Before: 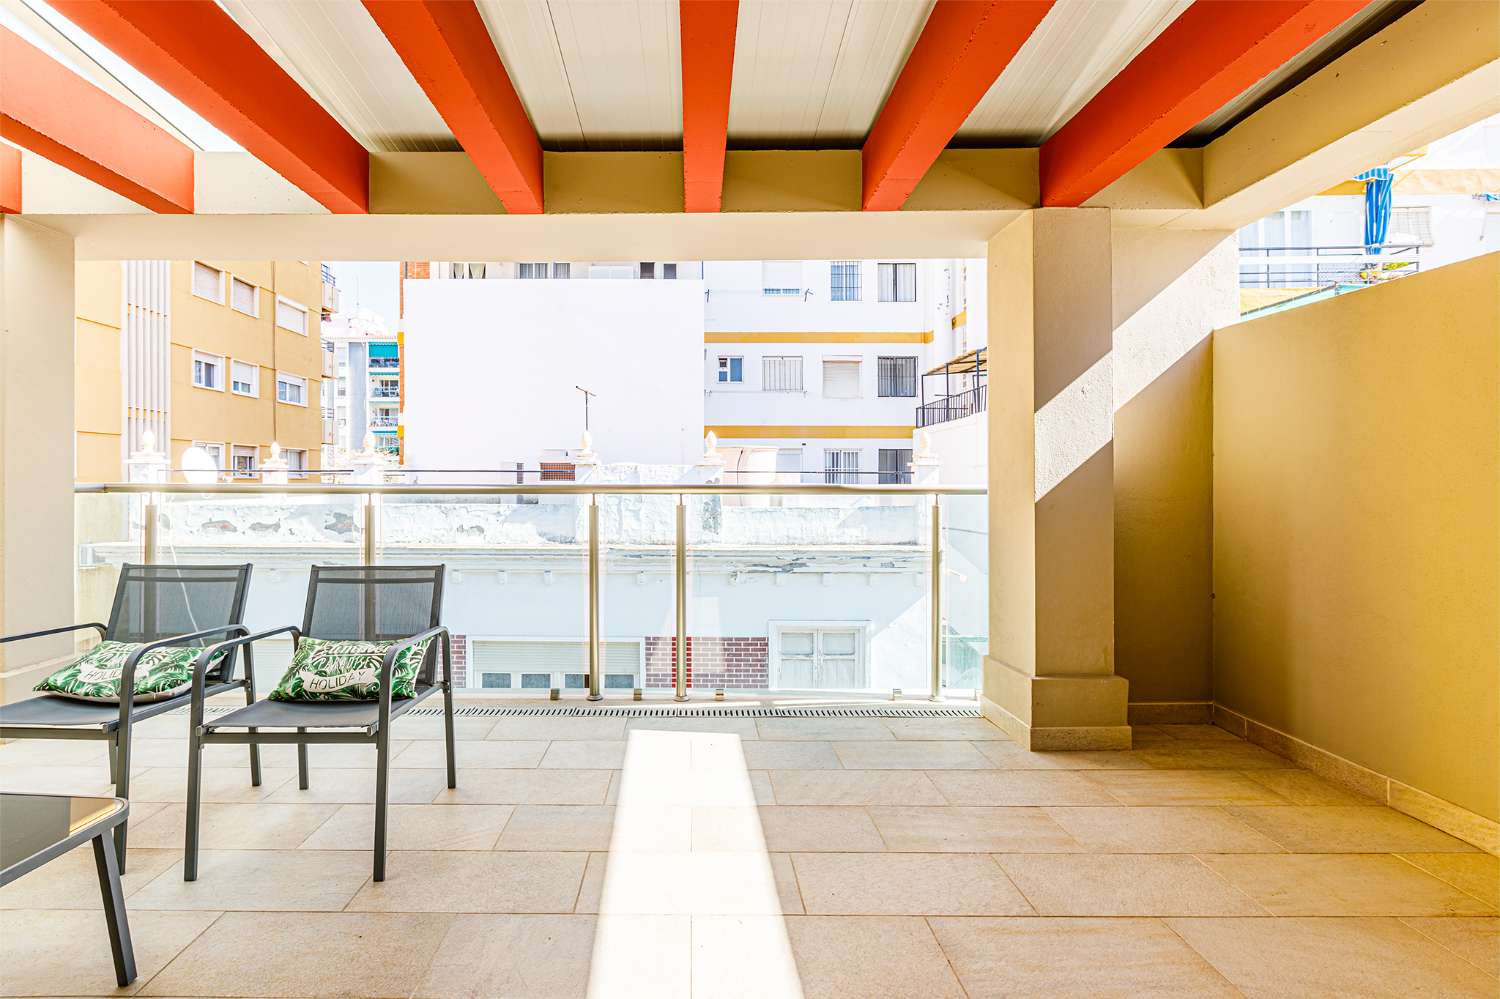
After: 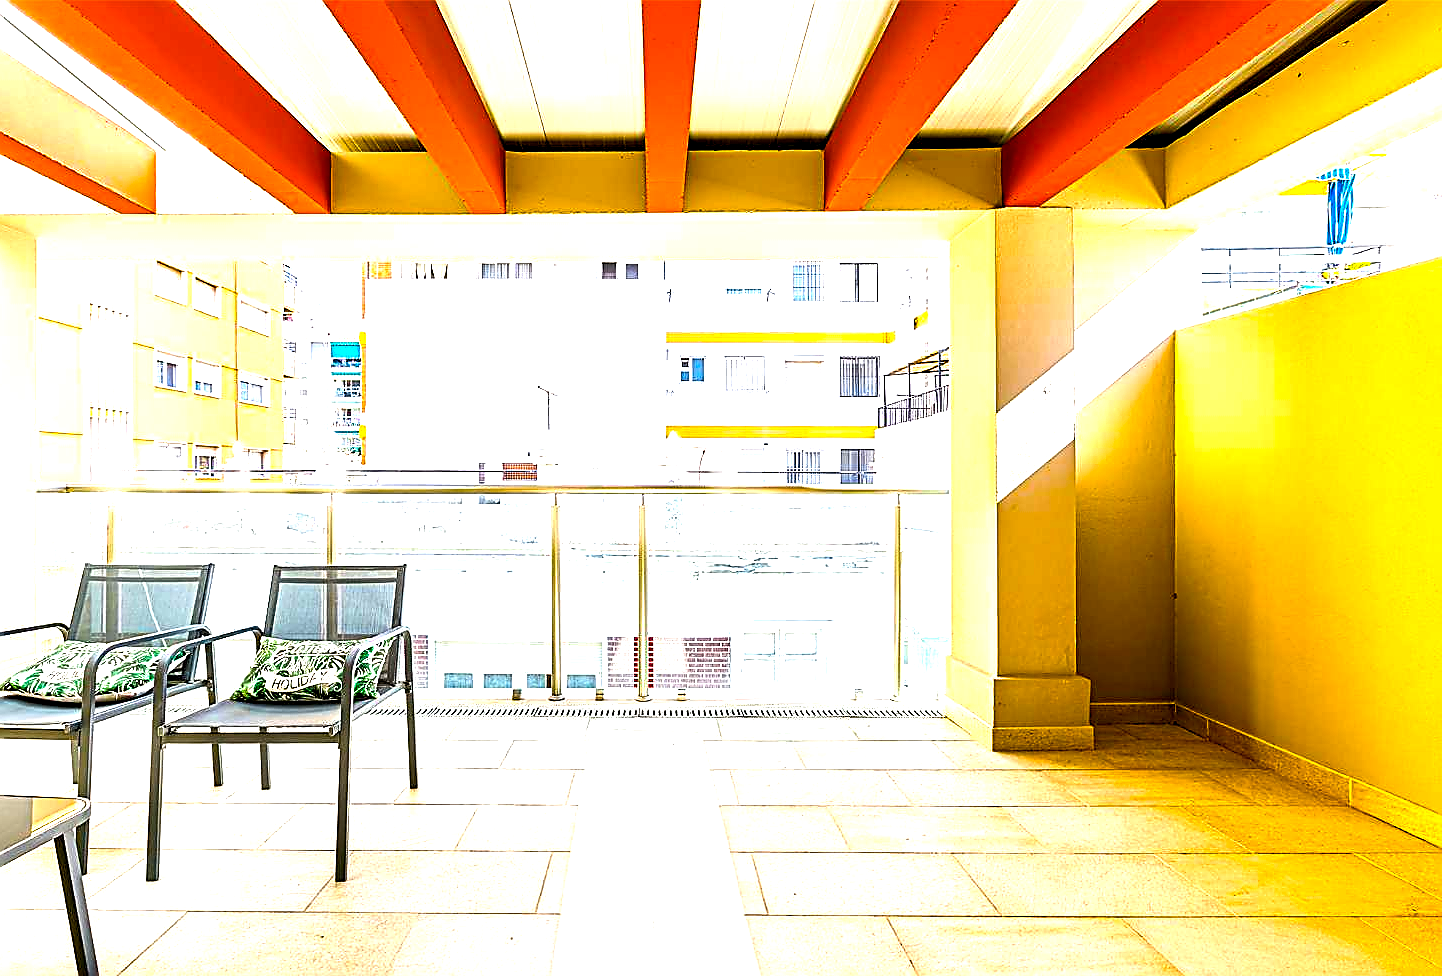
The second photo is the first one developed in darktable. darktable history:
sharpen: radius 1.419, amount 1.252, threshold 0.655
exposure: black level correction 0.001, exposure 0.498 EV, compensate highlight preservation false
color balance rgb: global offset › luminance -0.837%, perceptual saturation grading › global saturation 39.646%, perceptual brilliance grading › global brilliance 20.611%, perceptual brilliance grading › shadows -34.374%, global vibrance 20%
crop and rotate: left 2.567%, right 1.247%, bottom 2.228%
